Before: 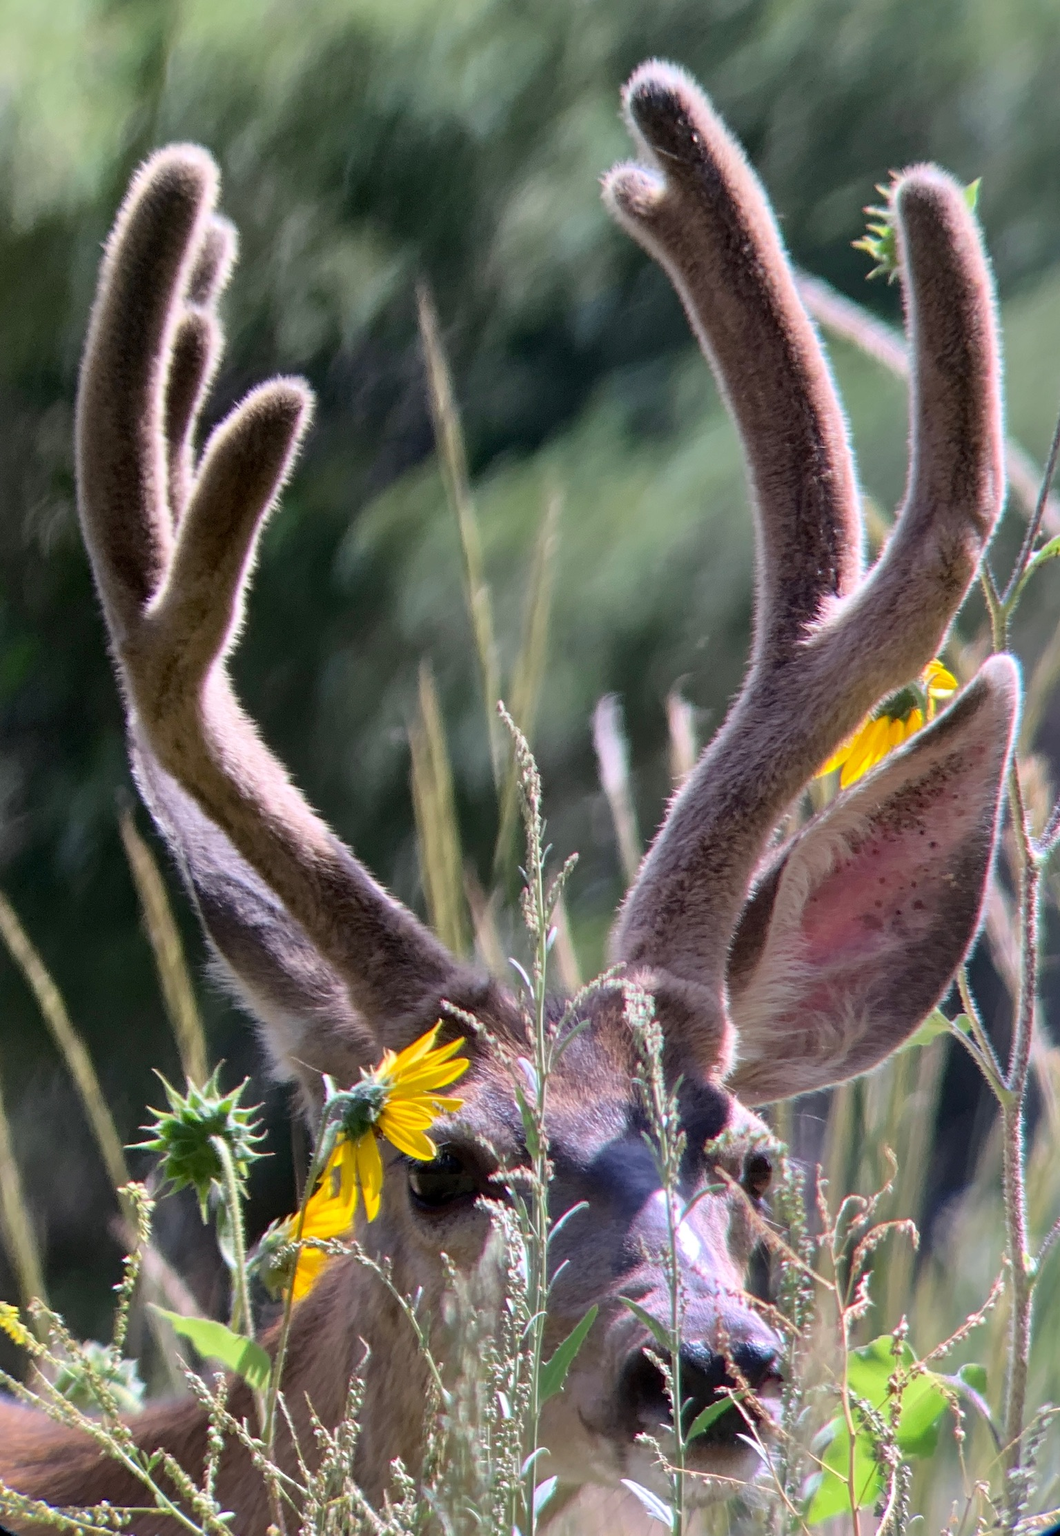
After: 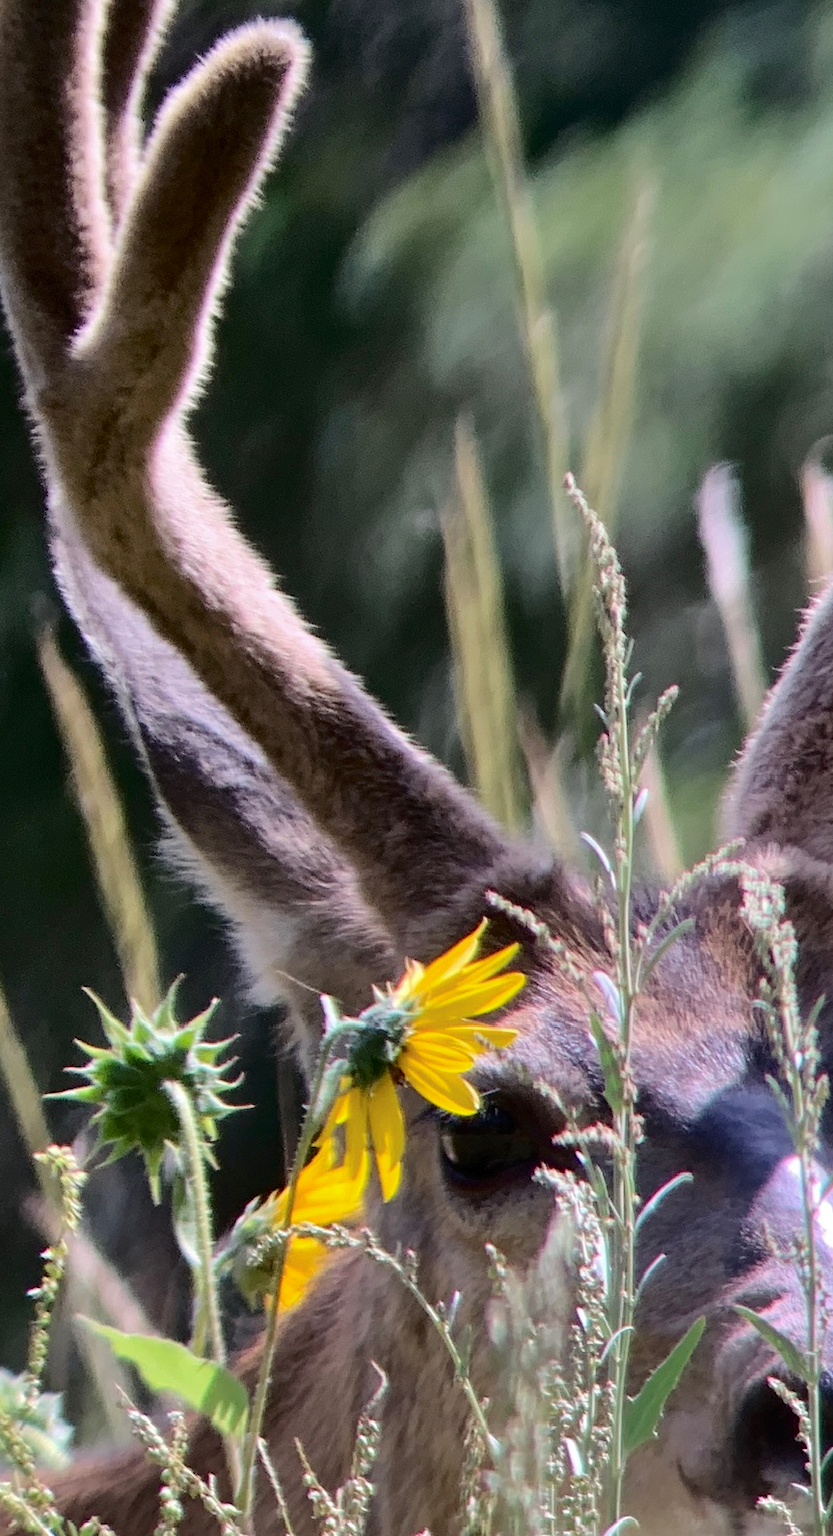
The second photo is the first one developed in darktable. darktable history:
shadows and highlights: shadows 32.48, highlights -47.22, compress 49.86%, soften with gaussian
tone curve: curves: ch0 [(0, 0) (0.003, 0.012) (0.011, 0.014) (0.025, 0.02) (0.044, 0.034) (0.069, 0.047) (0.1, 0.063) (0.136, 0.086) (0.177, 0.131) (0.224, 0.183) (0.277, 0.243) (0.335, 0.317) (0.399, 0.403) (0.468, 0.488) (0.543, 0.573) (0.623, 0.649) (0.709, 0.718) (0.801, 0.795) (0.898, 0.872) (1, 1)], color space Lab, independent channels, preserve colors none
crop: left 8.843%, top 23.61%, right 34.878%, bottom 4.795%
